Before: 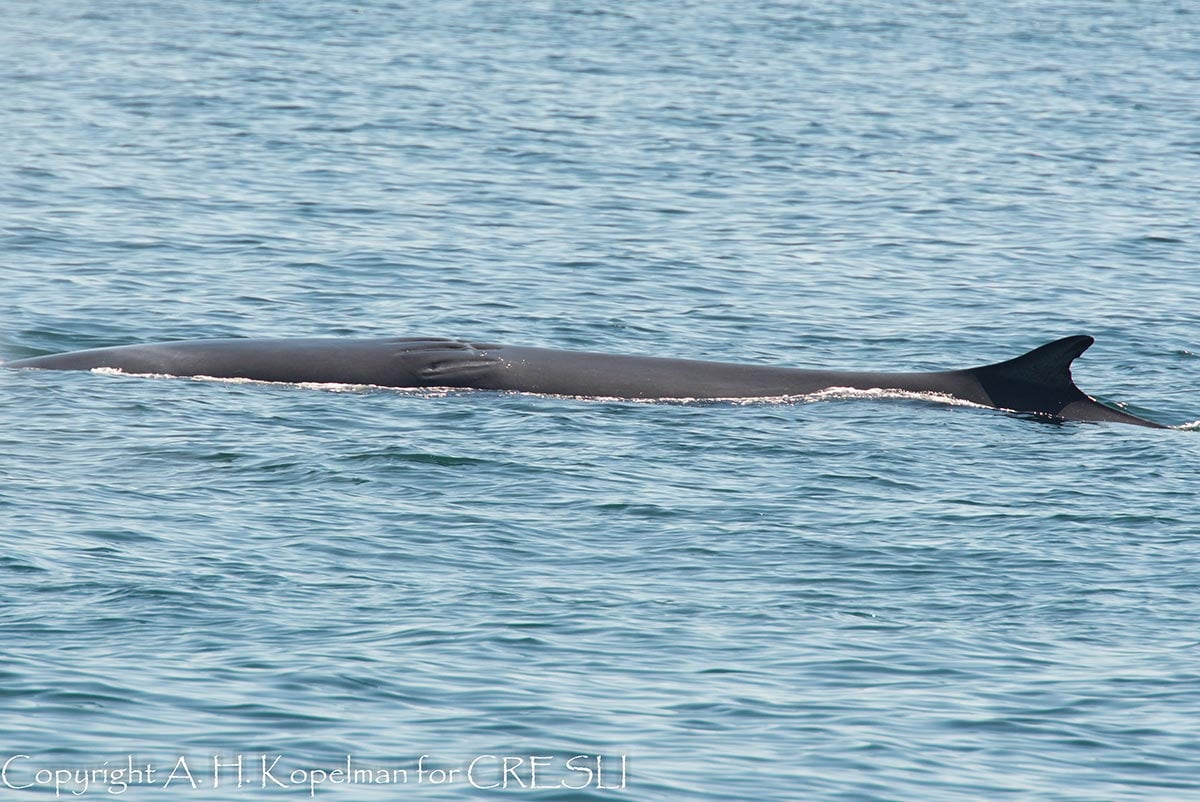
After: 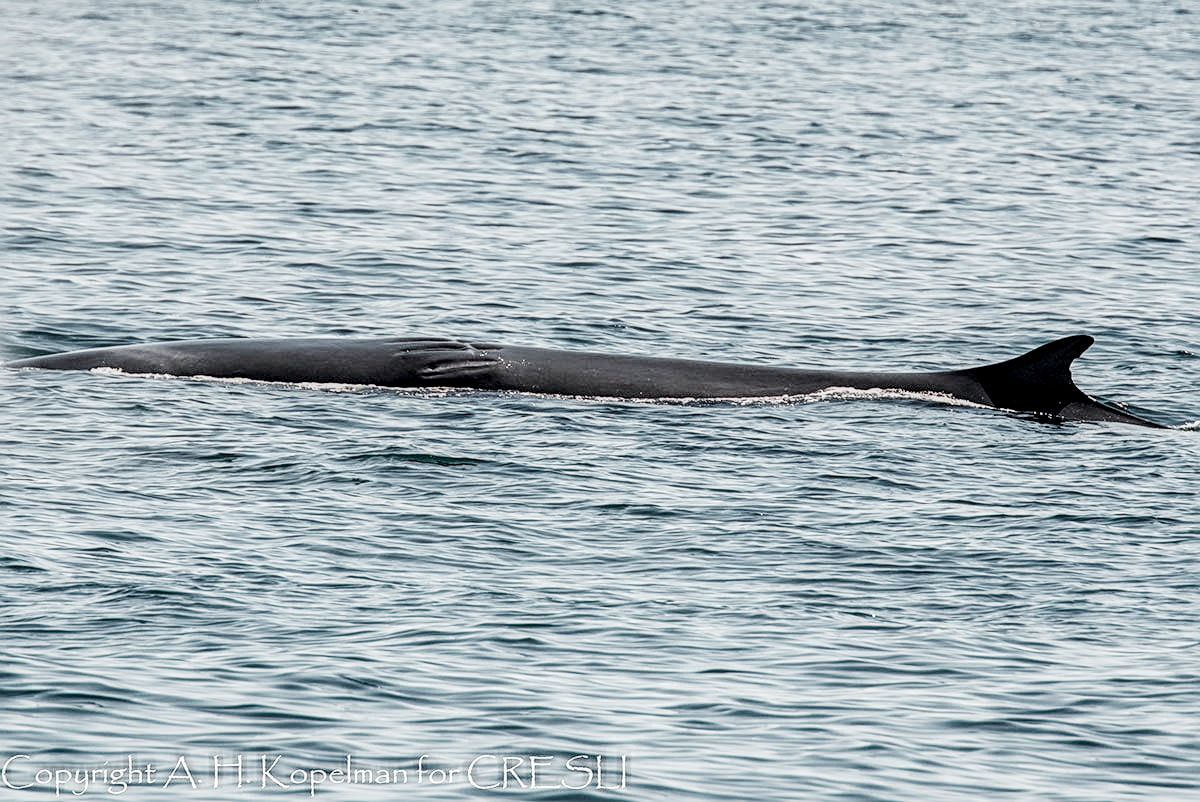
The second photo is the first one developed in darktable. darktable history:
sigmoid: contrast 1.69, skew -0.23, preserve hue 0%, red attenuation 0.1, red rotation 0.035, green attenuation 0.1, green rotation -0.017, blue attenuation 0.15, blue rotation -0.052, base primaries Rec2020
color zones: curves: ch1 [(0.25, 0.61) (0.75, 0.248)]
contrast brightness saturation: contrast 0.05, brightness 0.06, saturation 0.01
sharpen: radius 2.167, amount 0.381, threshold 0
local contrast: highlights 79%, shadows 56%, detail 175%, midtone range 0.428
